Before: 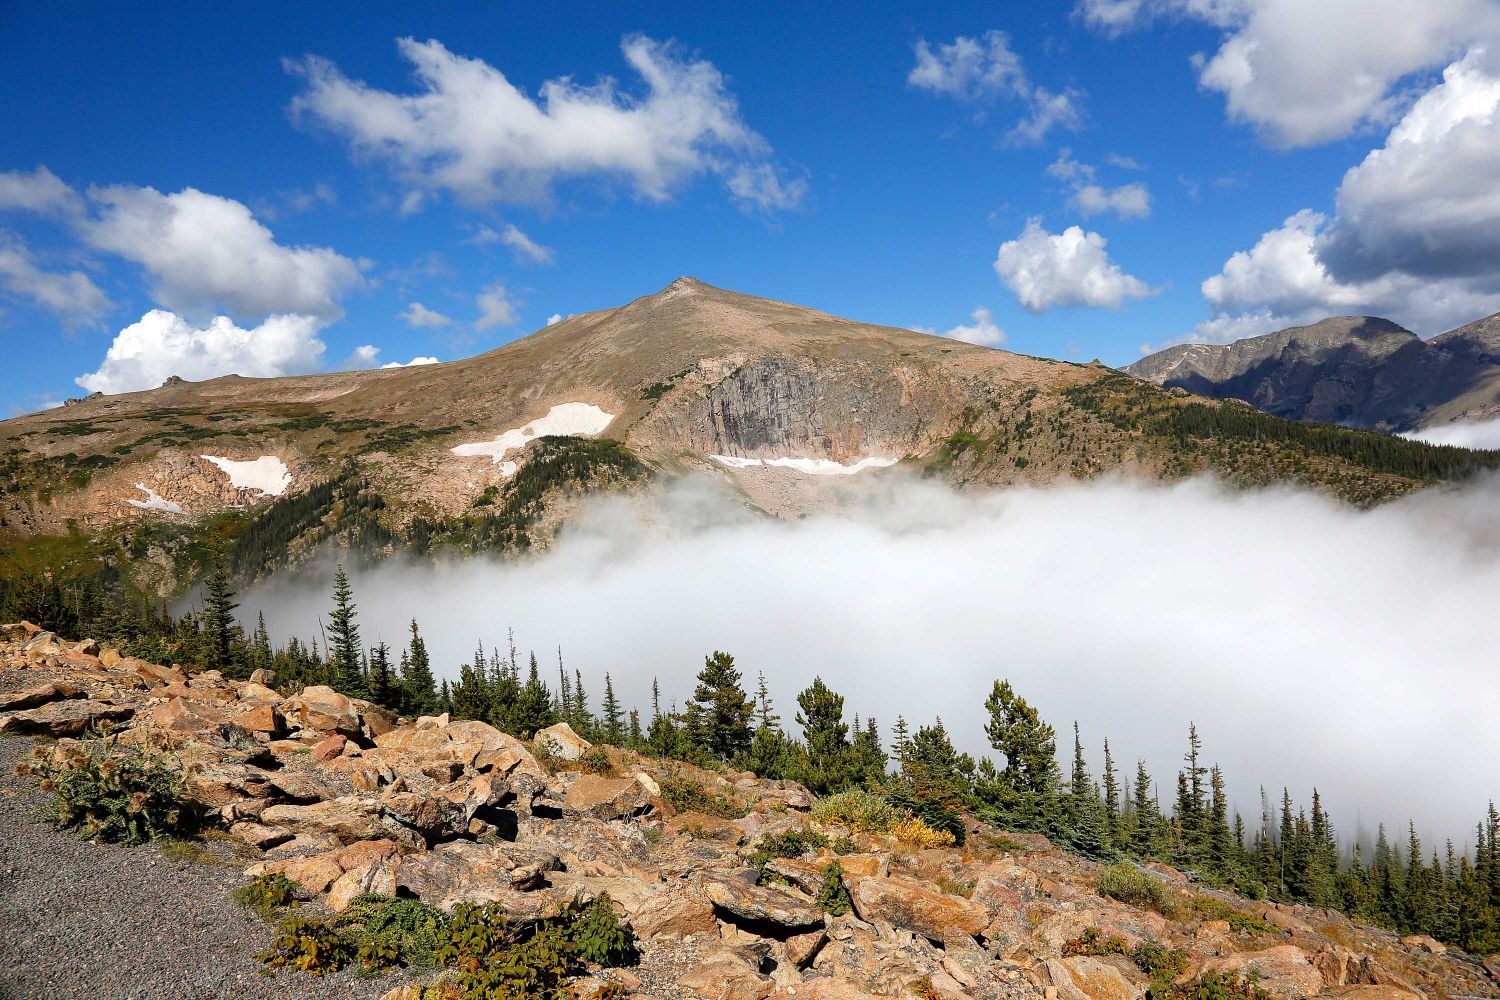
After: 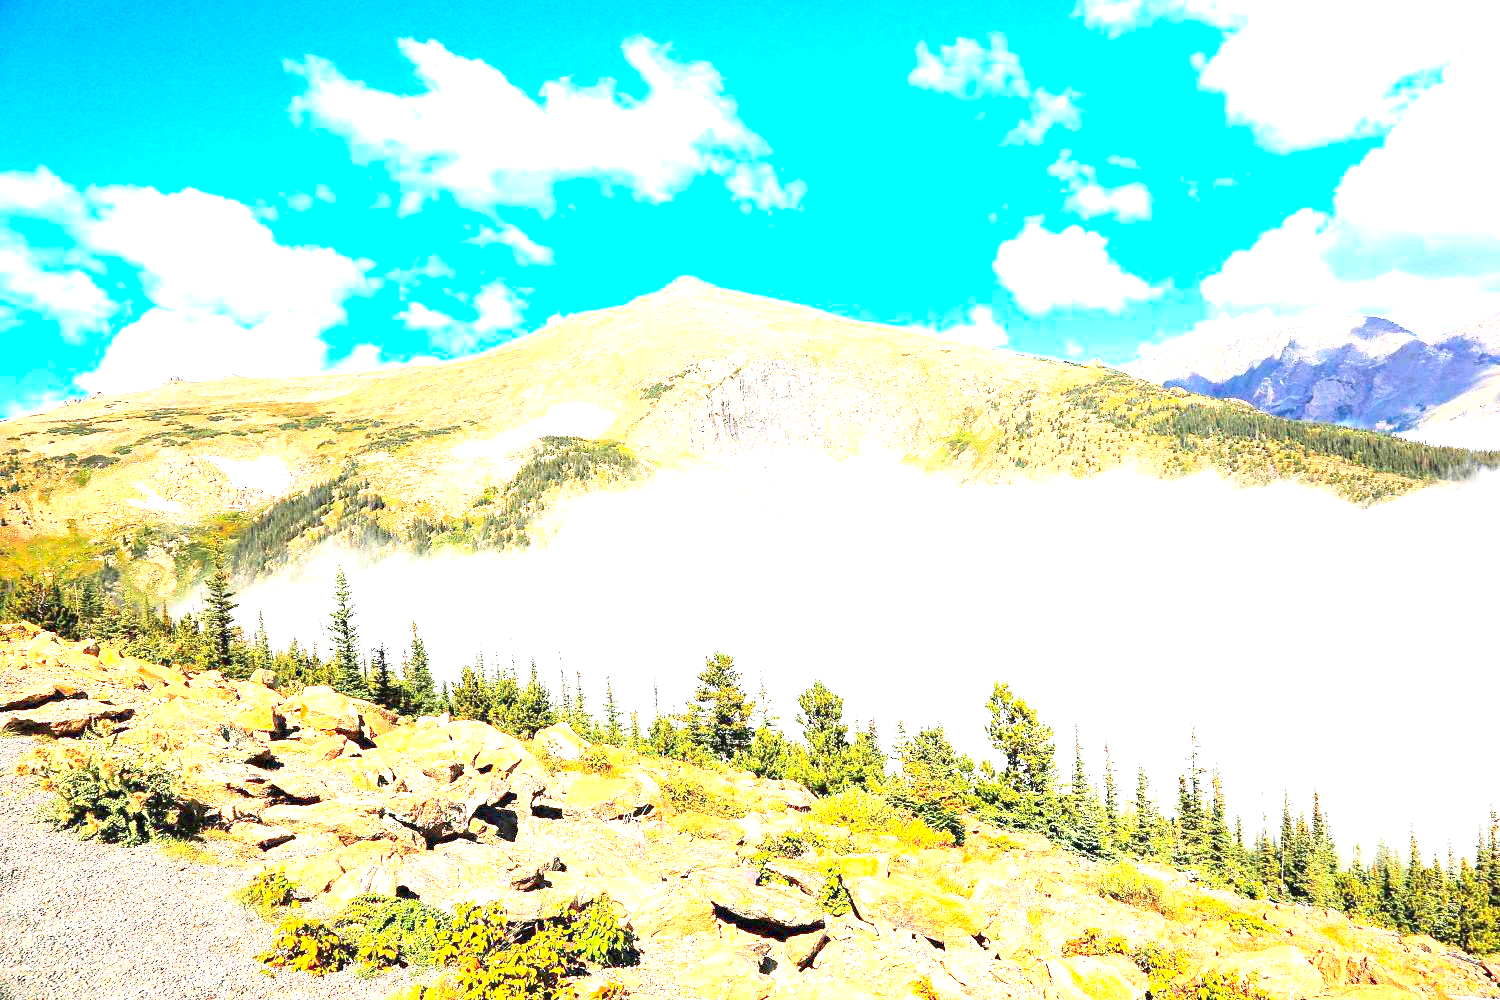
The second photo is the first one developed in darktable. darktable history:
contrast brightness saturation: contrast 0.2, brightness 0.16, saturation 0.22
exposure: exposure 3 EV, compensate highlight preservation false
